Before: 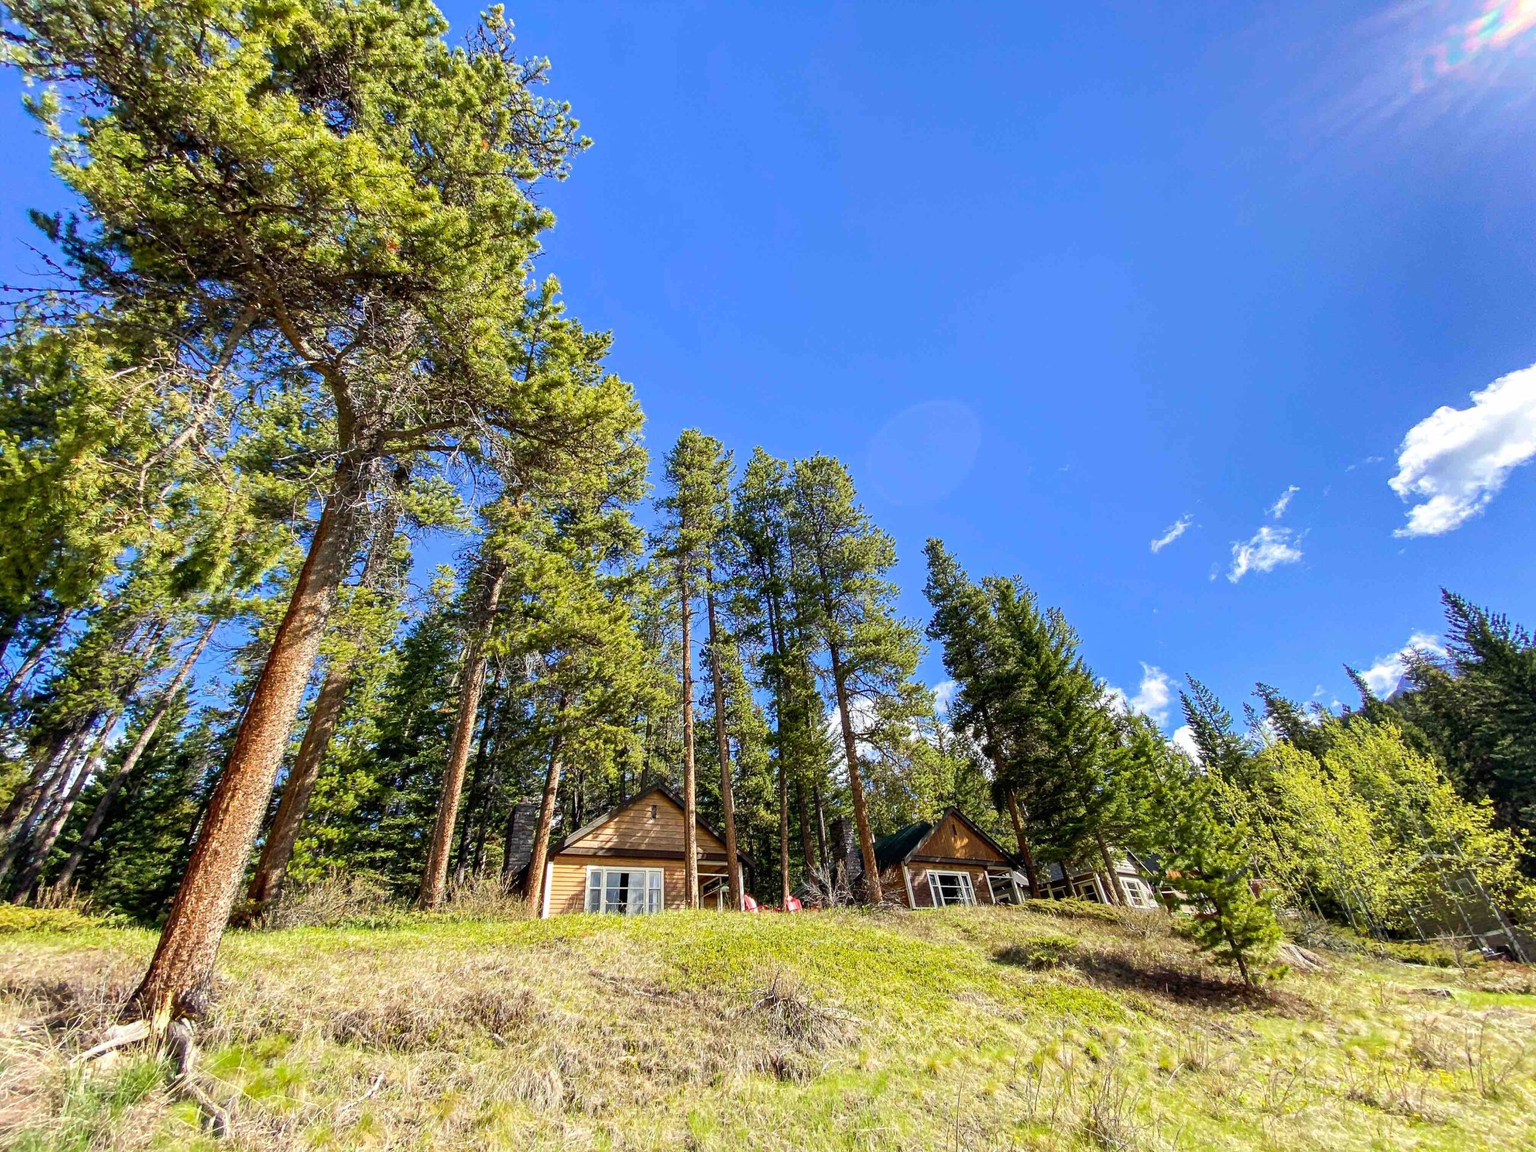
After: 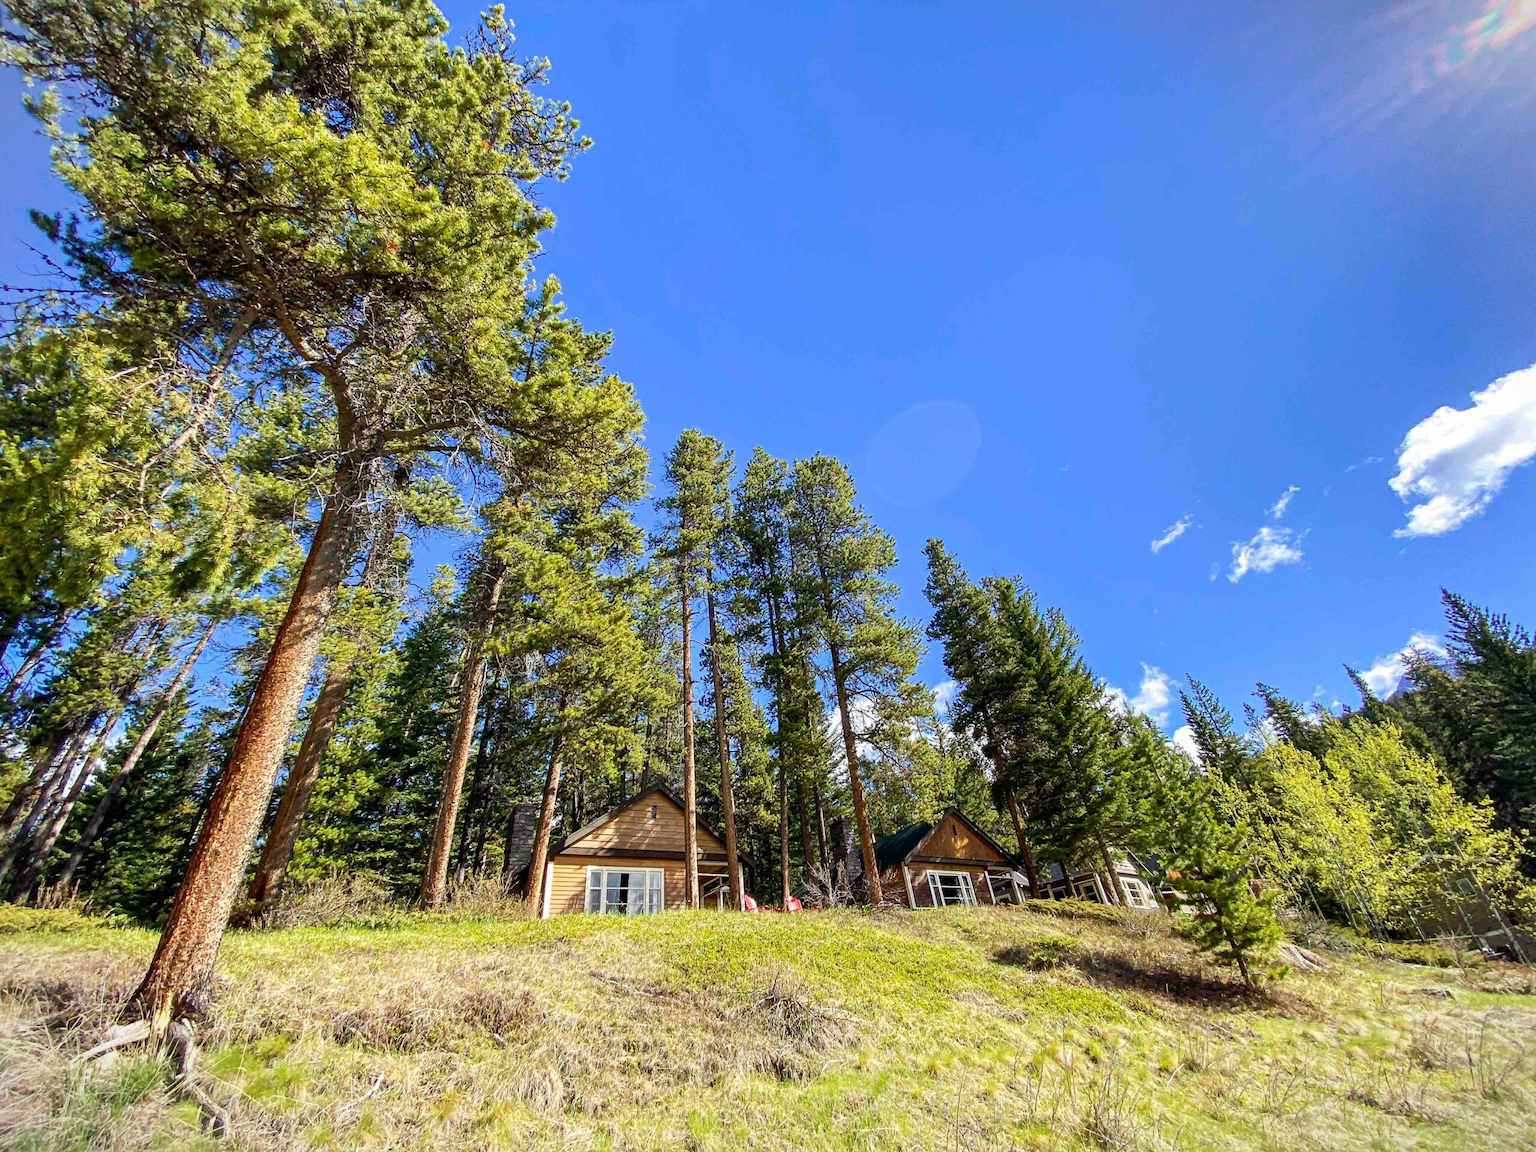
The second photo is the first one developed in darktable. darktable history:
vignetting: fall-off start 100.7%, fall-off radius 65.28%, automatic ratio true
